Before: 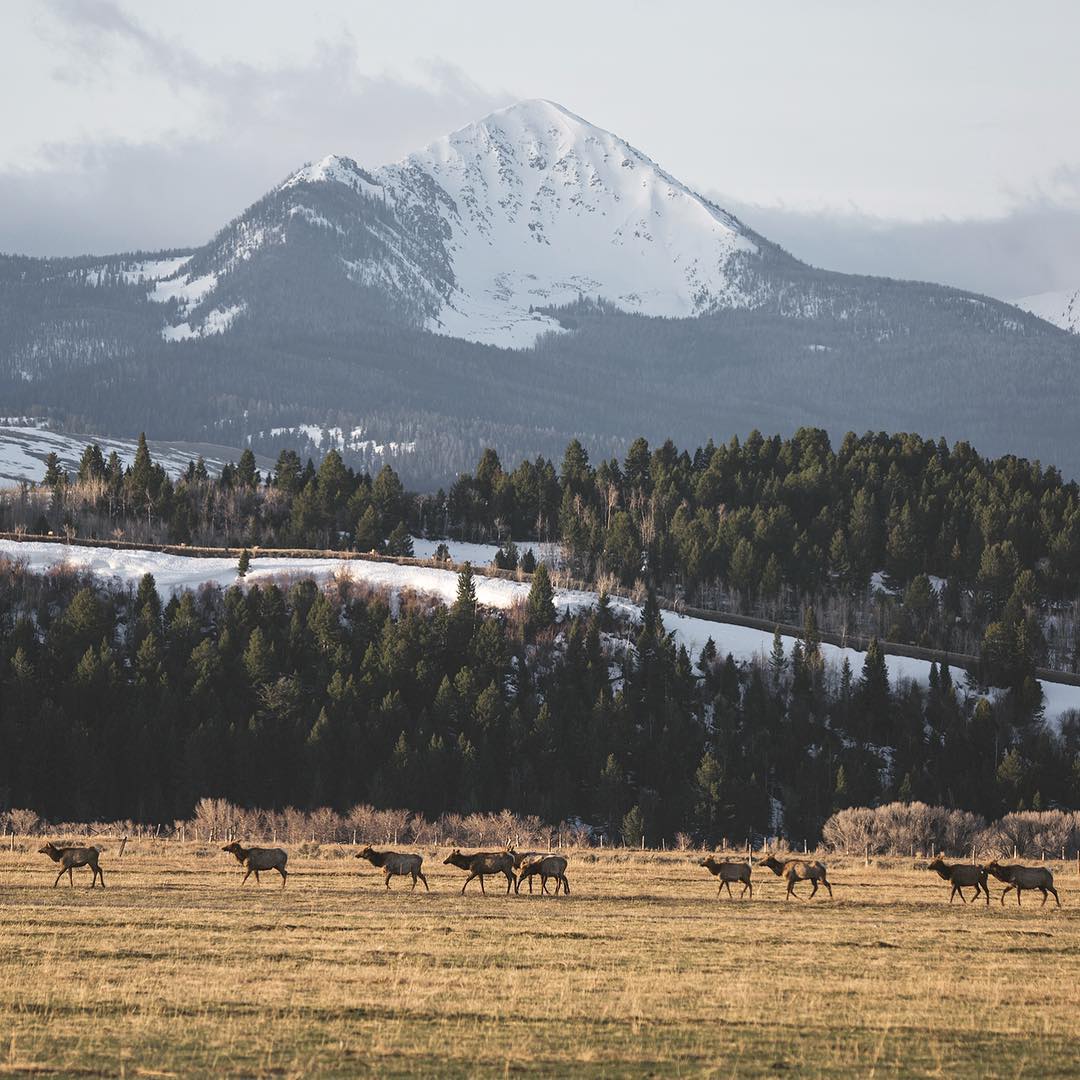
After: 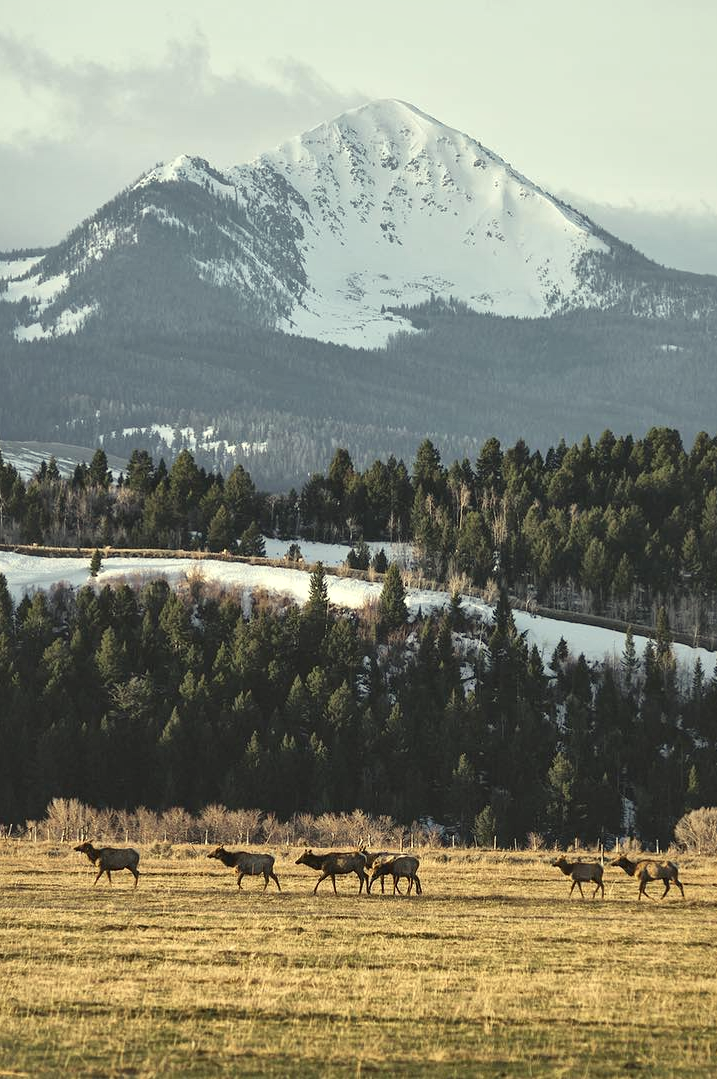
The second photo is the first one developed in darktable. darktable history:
color correction: highlights a* -5.82, highlights b* 11.33
crop and rotate: left 13.793%, right 19.741%
exposure: exposure 0.074 EV, compensate highlight preservation false
local contrast: mode bilateral grid, contrast 19, coarseness 51, detail 147%, midtone range 0.2
